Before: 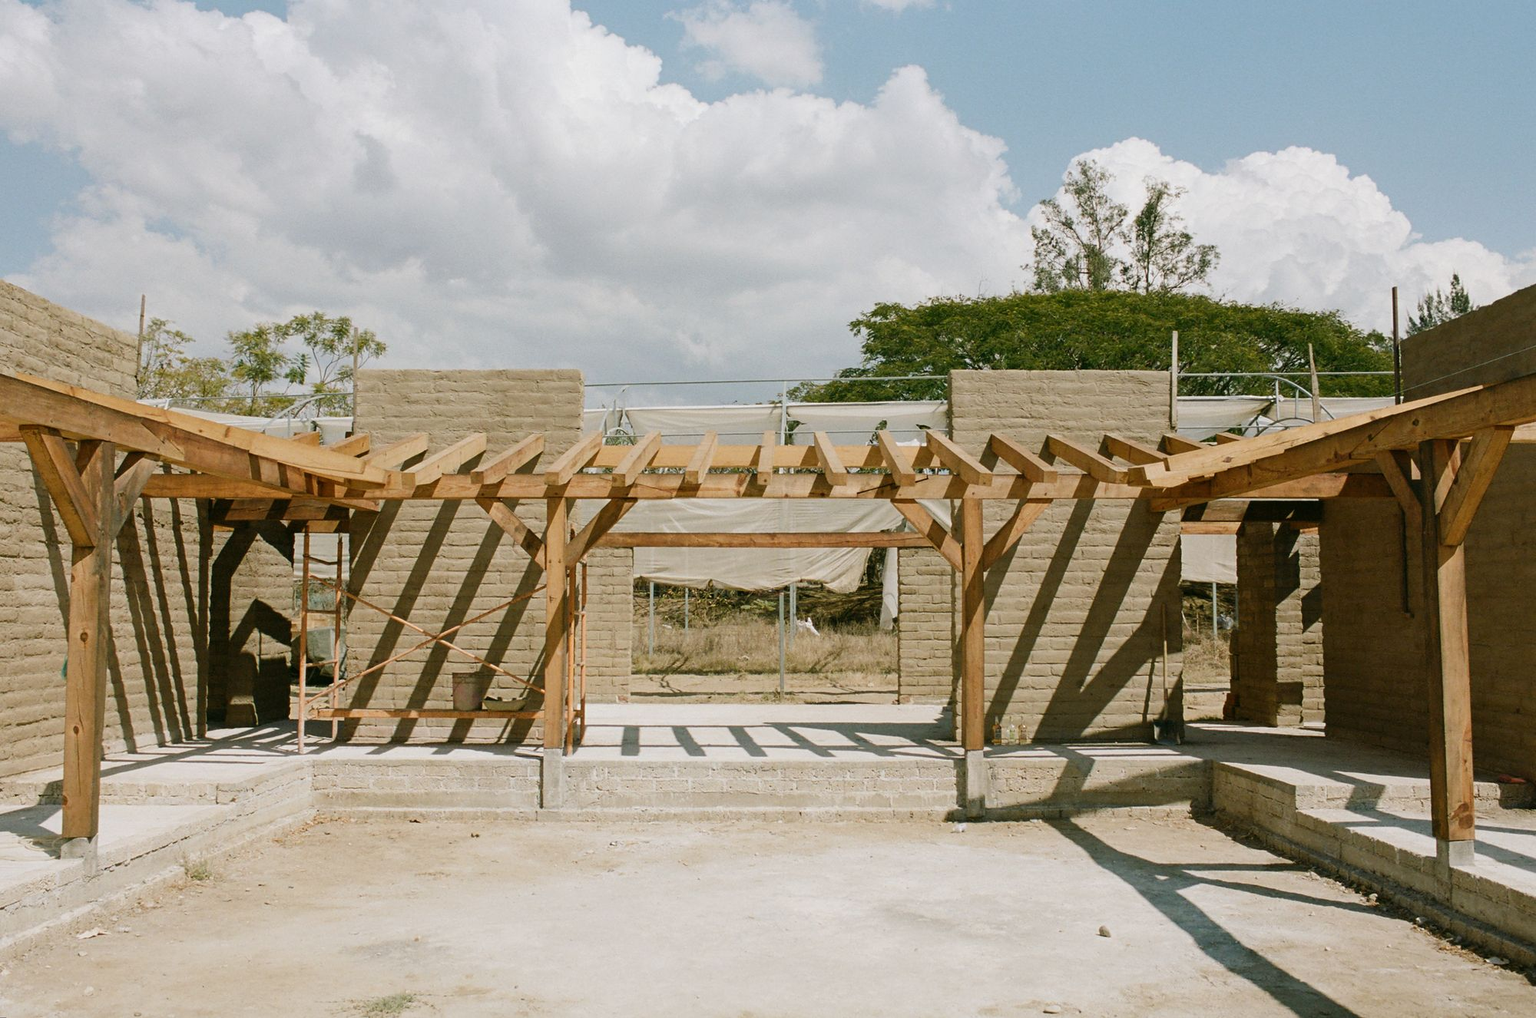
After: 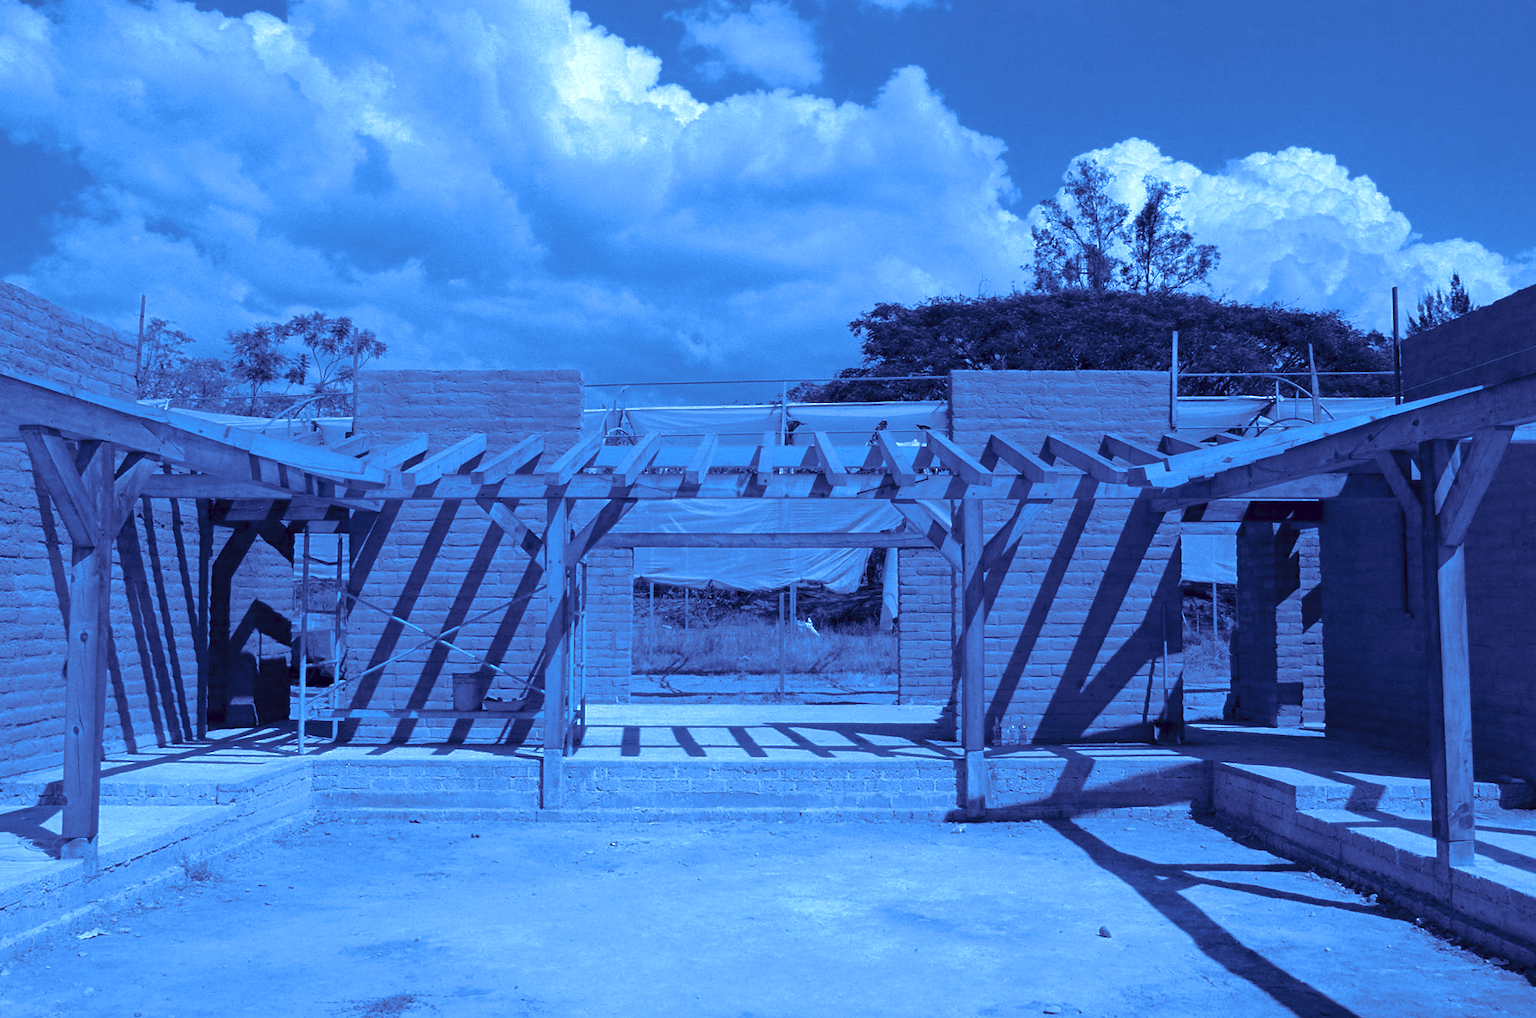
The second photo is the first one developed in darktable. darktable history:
tone curve: curves: ch0 [(0, 0) (0.003, 0.029) (0.011, 0.034) (0.025, 0.044) (0.044, 0.057) (0.069, 0.07) (0.1, 0.084) (0.136, 0.104) (0.177, 0.127) (0.224, 0.156) (0.277, 0.192) (0.335, 0.236) (0.399, 0.284) (0.468, 0.339) (0.543, 0.393) (0.623, 0.454) (0.709, 0.541) (0.801, 0.65) (0.898, 0.766) (1, 1)], preserve colors none
color look up table: target L [90.97, 41.11, 75.78, 58.55, 51.11, 15.01, 69.8, 31.26, 39.43, 8.031, 55.44, 46.77, 36.58, 2.794, 111.11, 92.82, 83.87, 92.3, 78.2, 84.75, 81.62, 69.69, 51.77, 66.27, 62.43, 36.05, 30.85, 10.33, 88.32, 76.71, 91.64, 55.5, 74.21, 88.61, 44.3, 56.41, 46.87, 54.5, 37.71, 57.42, 8.011, 39.17, 35.34, 4.129, 3.173, 74.61, 42.77, 32.02, 1.462], target a [-14.73, 15.83, -1.539, 10.29, 13.33, 15.76, 3.383, 16.67, 16.4, 17.32, 11.45, 14.82, 17.3, 7.975, 0.001, -16.19, -5.185, -16.11, -2.937, -5.835, -4.184, 2.902, 13.57, 5.759, 7.695, 17.12, 17.2, 16.78, -11.36, -2.256, -15.51, 11.69, 0.222, -12.02, 15.32, 9.76, 15.15, 11.41, 16.48, 11.94, 17.23, 15.76, 17.88, 11.02, 7.346, -0.812, 15.7, 18.35, 4.845], target b [-26.01, -55.17, -36.85, -44.54, -50.52, -43.41, -40.46, -56.03, -56.63, -41.28, -47.33, -53.09, -56.63, -32.03, -0.007, -24.03, -32.45, -24.4, -35.49, -32.37, -35.04, -40.64, -50.71, -41.9, -42.49, -56.53, -56.03, -42.34, -28.88, -36.64, -25.43, -47.57, -38.66, -28.44, -54.08, -46.47, -52.92, -48.25, -56.44, -46.42, -40.59, -55.71, -56.67, -36.77, -32.7, -36.9, -54.57, -57.45, -26.93], num patches 49
